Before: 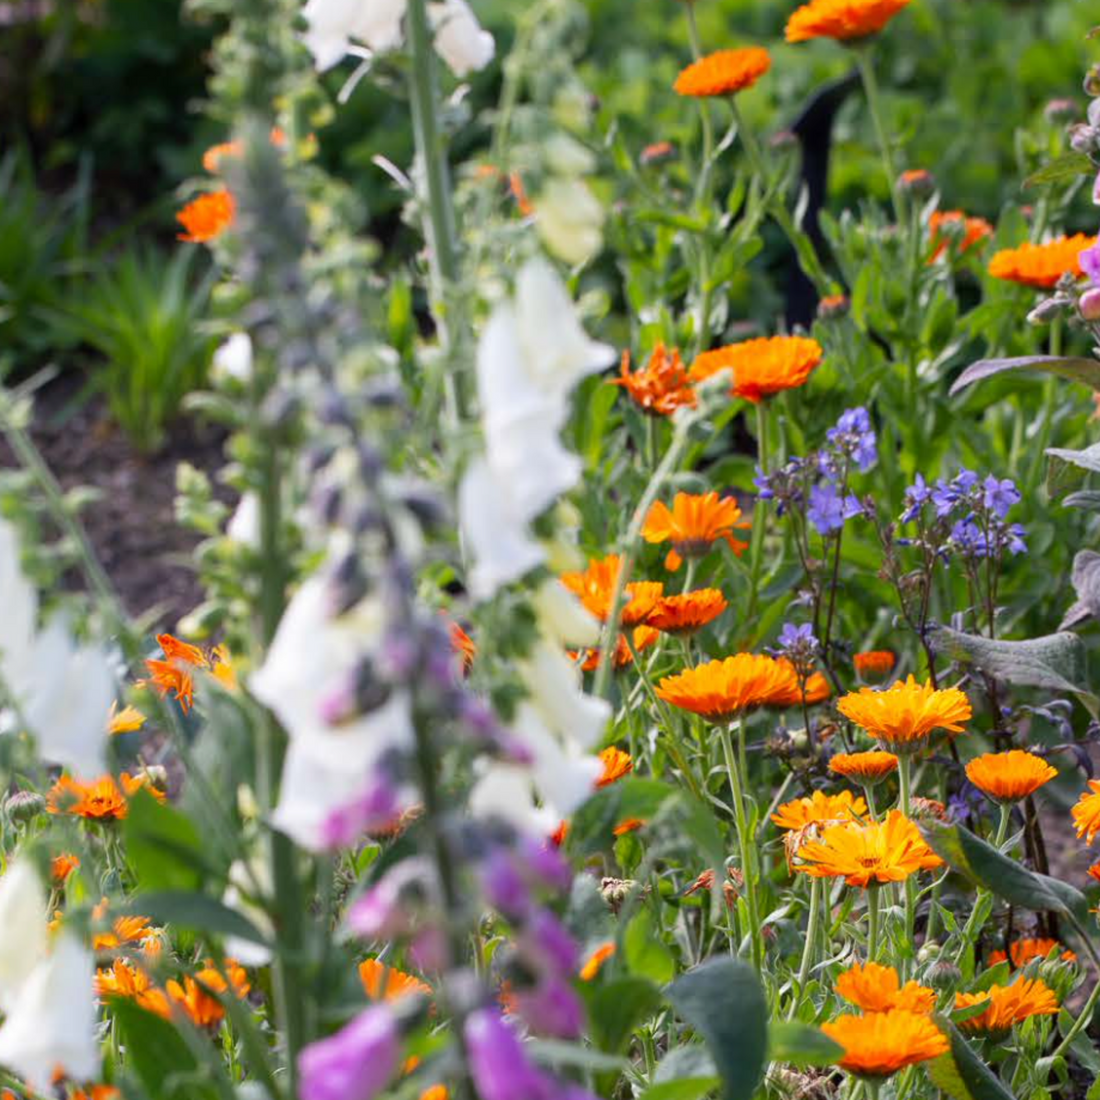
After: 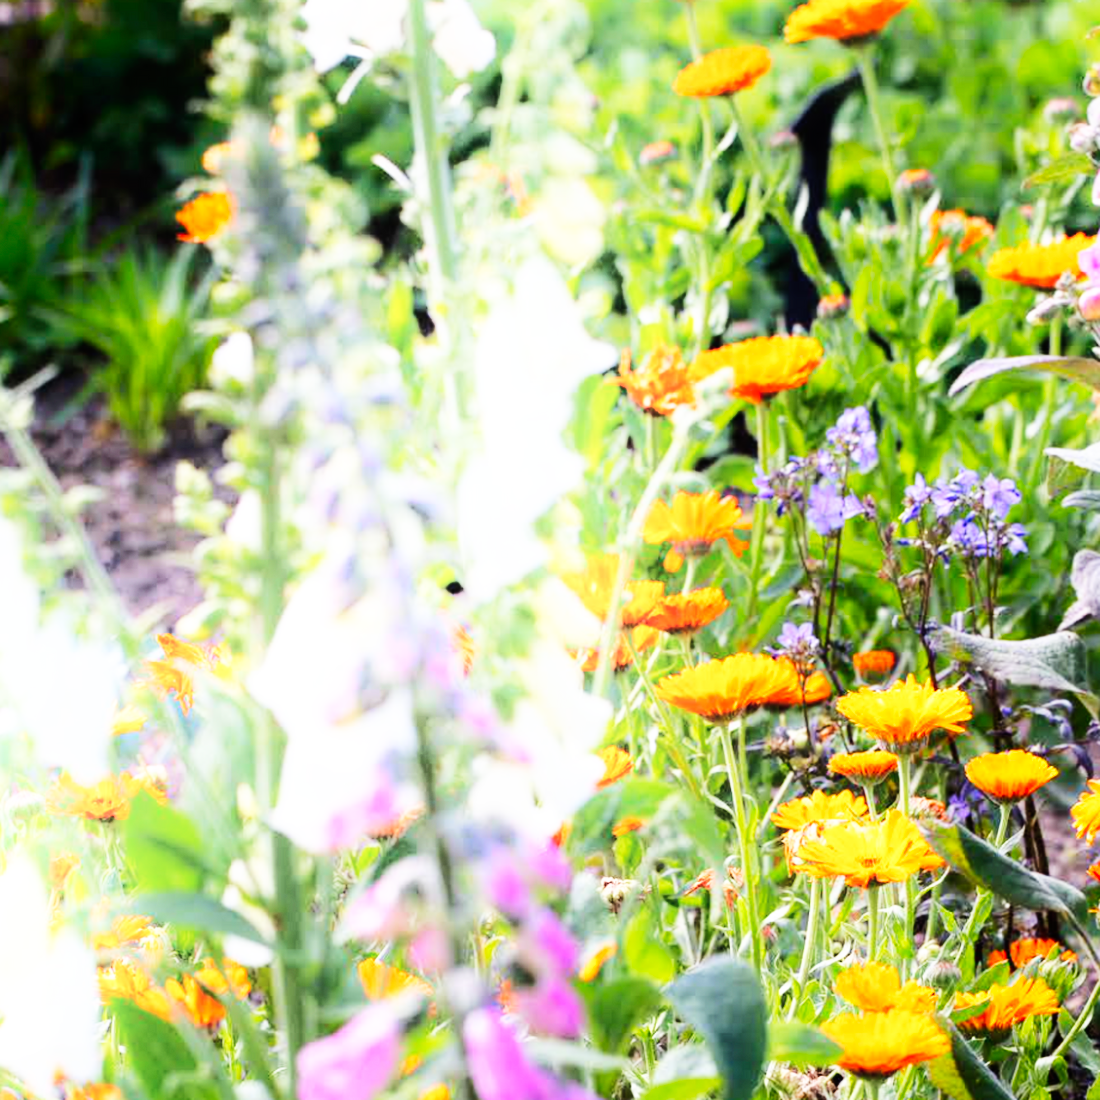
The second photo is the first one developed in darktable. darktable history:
base curve: curves: ch0 [(0, 0) (0.007, 0.004) (0.027, 0.03) (0.046, 0.07) (0.207, 0.54) (0.442, 0.872) (0.673, 0.972) (1, 1)], preserve colors none
shadows and highlights: shadows -54.3, highlights 86.09, soften with gaussian
